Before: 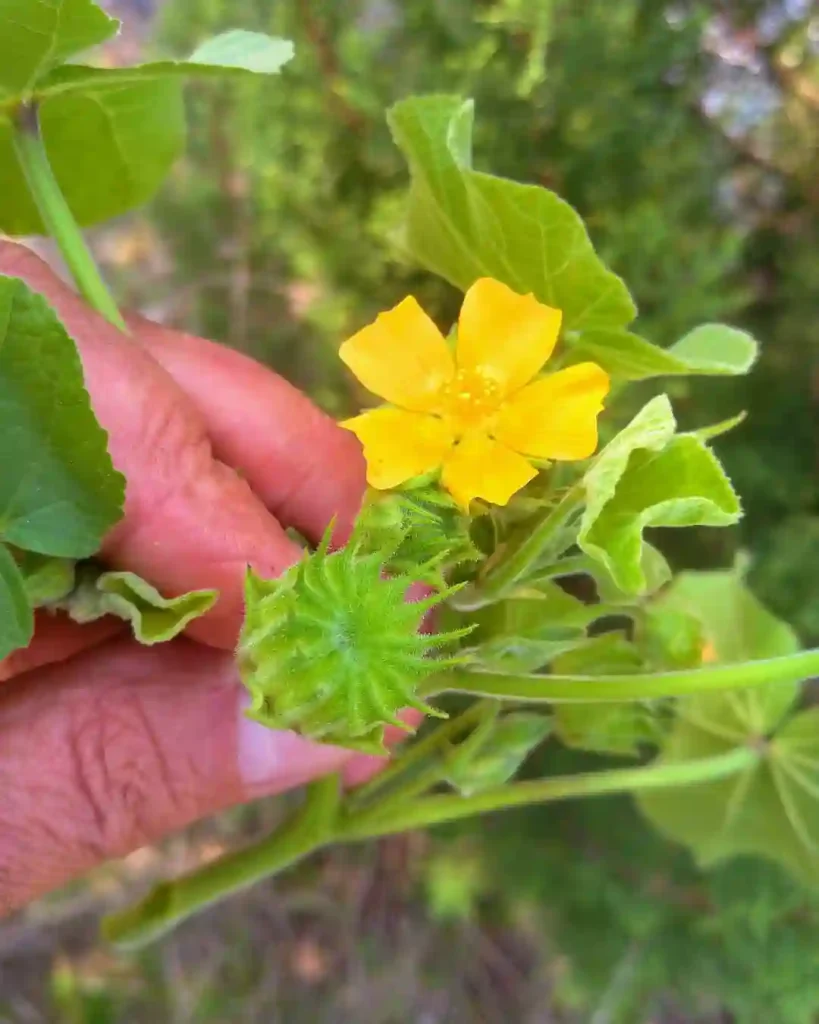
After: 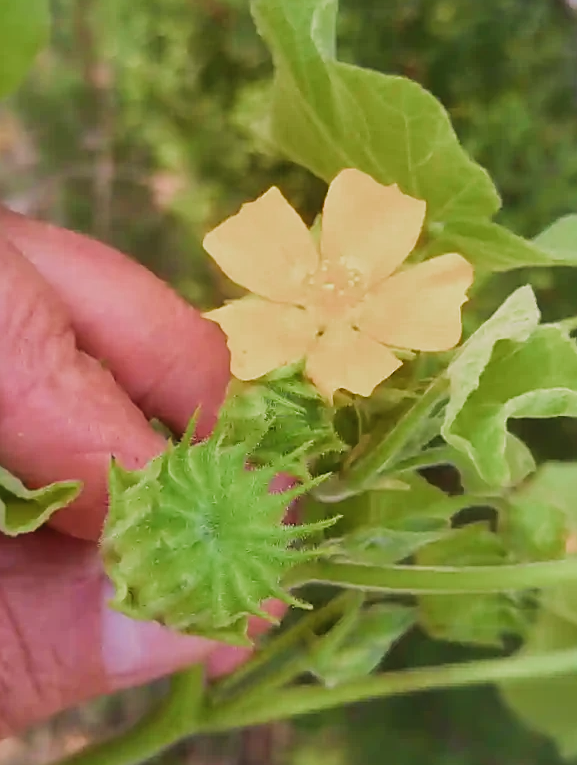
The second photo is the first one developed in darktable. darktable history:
filmic rgb: black relative exposure -14.32 EV, white relative exposure 3.37 EV, hardness 7.92, contrast 0.992, color science v5 (2021), contrast in shadows safe, contrast in highlights safe
shadows and highlights: shadows -20.35, white point adjustment -2.13, highlights -34.99
tone equalizer: edges refinement/feathering 500, mask exposure compensation -1.57 EV, preserve details no
contrast brightness saturation: contrast 0.136
color correction: highlights a* 3.58, highlights b* 5.11
crop and rotate: left 16.618%, top 10.681%, right 12.878%, bottom 14.525%
sharpen: on, module defaults
tone curve: curves: ch0 [(0, 0.046) (0.04, 0.074) (0.883, 0.858) (1, 1)]; ch1 [(0, 0) (0.146, 0.159) (0.338, 0.365) (0.417, 0.455) (0.489, 0.486) (0.504, 0.502) (0.529, 0.537) (0.563, 0.567) (1, 1)]; ch2 [(0, 0) (0.307, 0.298) (0.388, 0.375) (0.443, 0.456) (0.485, 0.492) (0.544, 0.525) (1, 1)], preserve colors none
